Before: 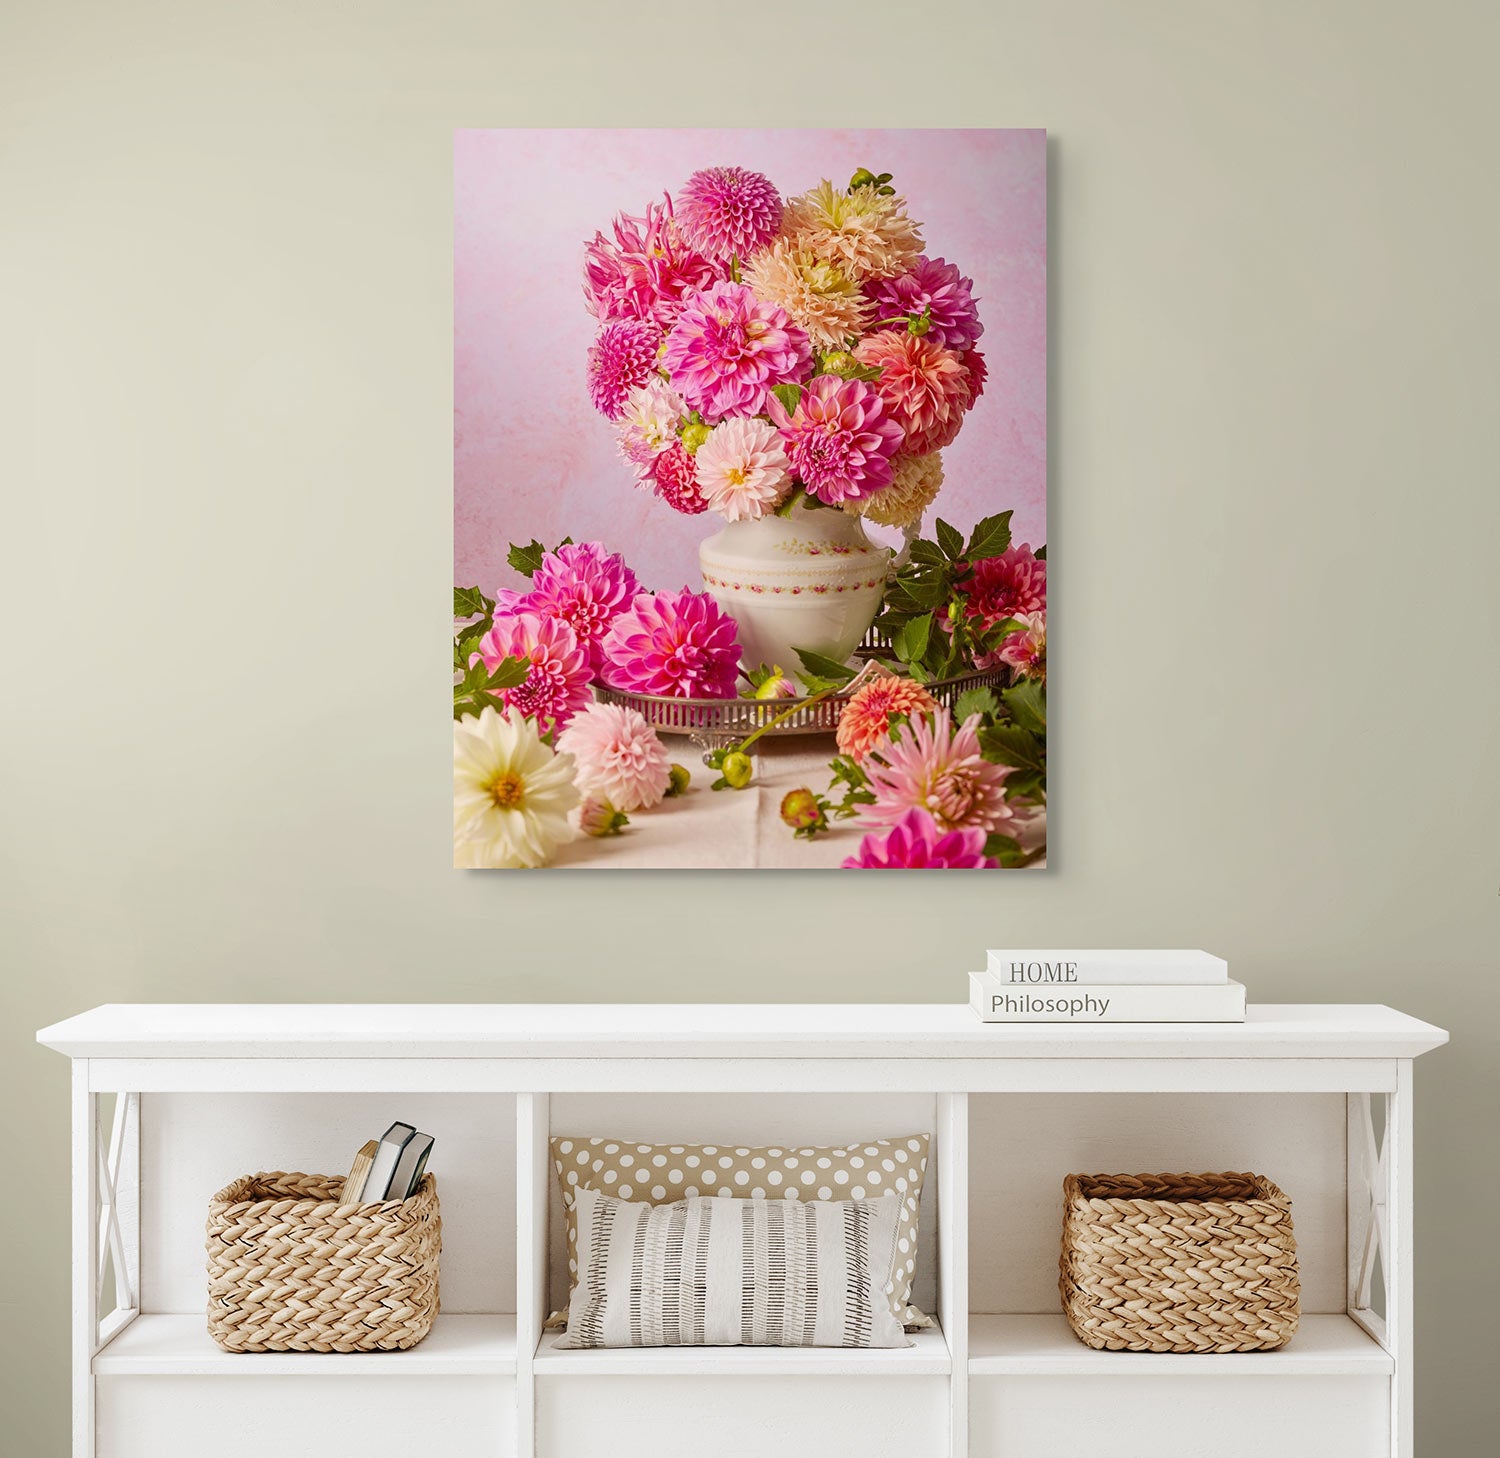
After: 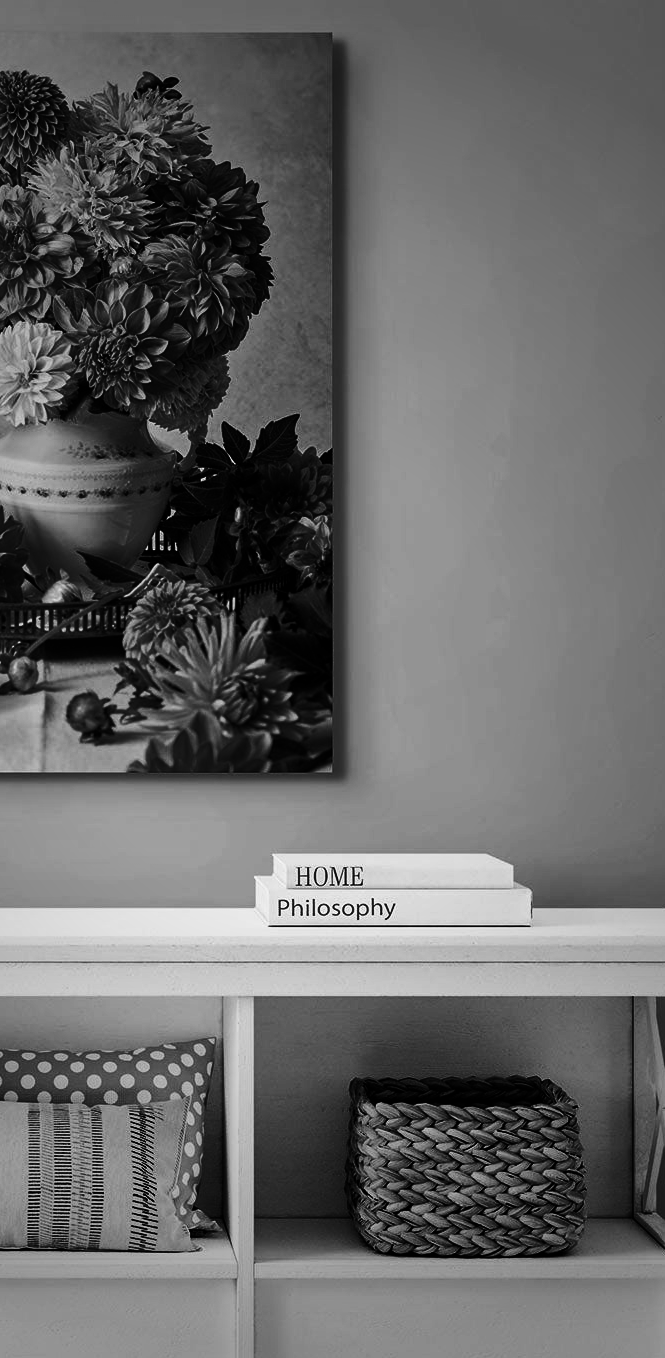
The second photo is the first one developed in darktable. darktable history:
crop: left 47.628%, top 6.643%, right 7.874%
contrast brightness saturation: contrast 0.02, brightness -1, saturation -1
base curve: curves: ch0 [(0, 0) (0.257, 0.25) (0.482, 0.586) (0.757, 0.871) (1, 1)]
vignetting: fall-off start 33.76%, fall-off radius 64.94%, brightness -0.575, center (-0.12, -0.002), width/height ratio 0.959
